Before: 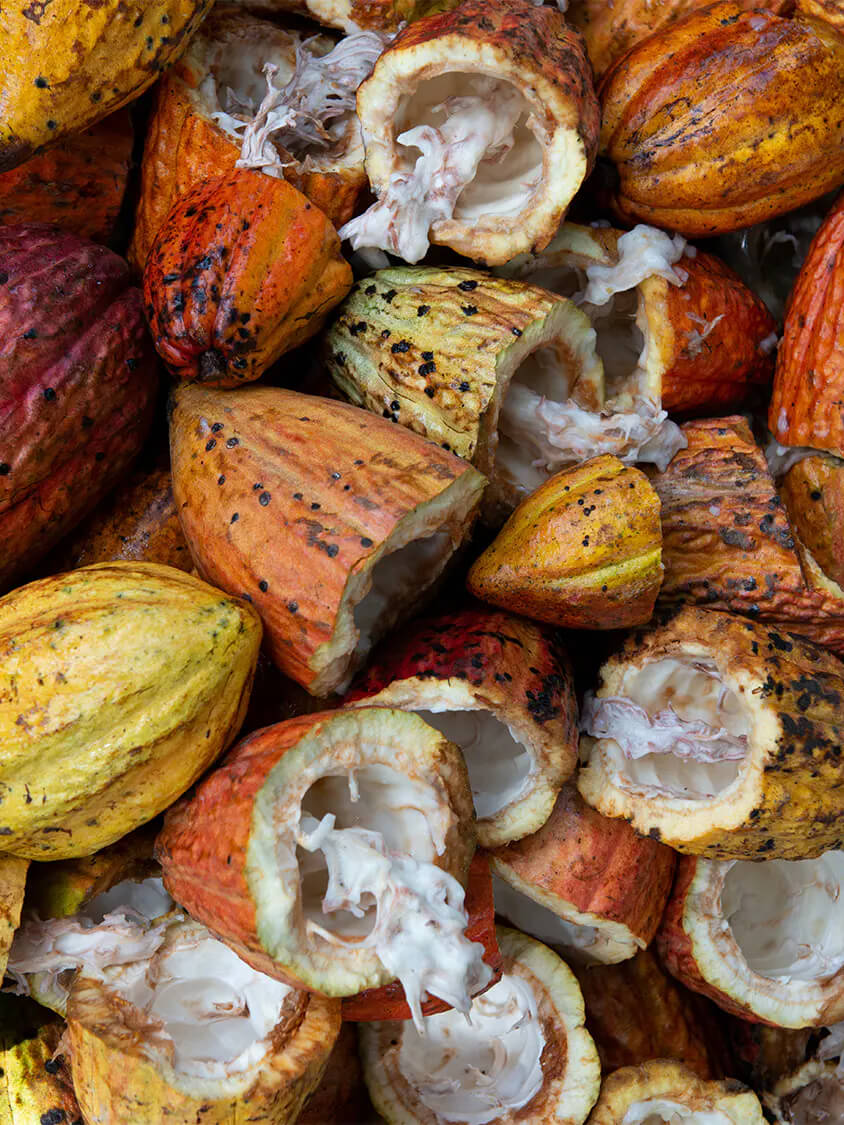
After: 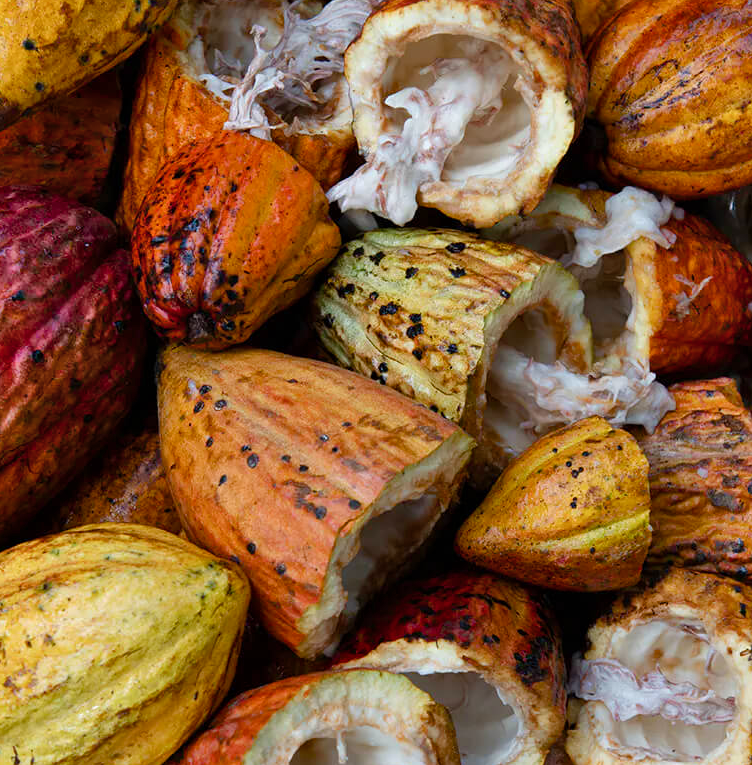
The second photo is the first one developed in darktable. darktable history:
shadows and highlights: shadows 52.42, soften with gaussian
contrast brightness saturation: saturation -0.05
color balance rgb: perceptual saturation grading › global saturation 20%, perceptual saturation grading › highlights -25%, perceptual saturation grading › shadows 25%
crop: left 1.509%, top 3.452%, right 7.696%, bottom 28.452%
